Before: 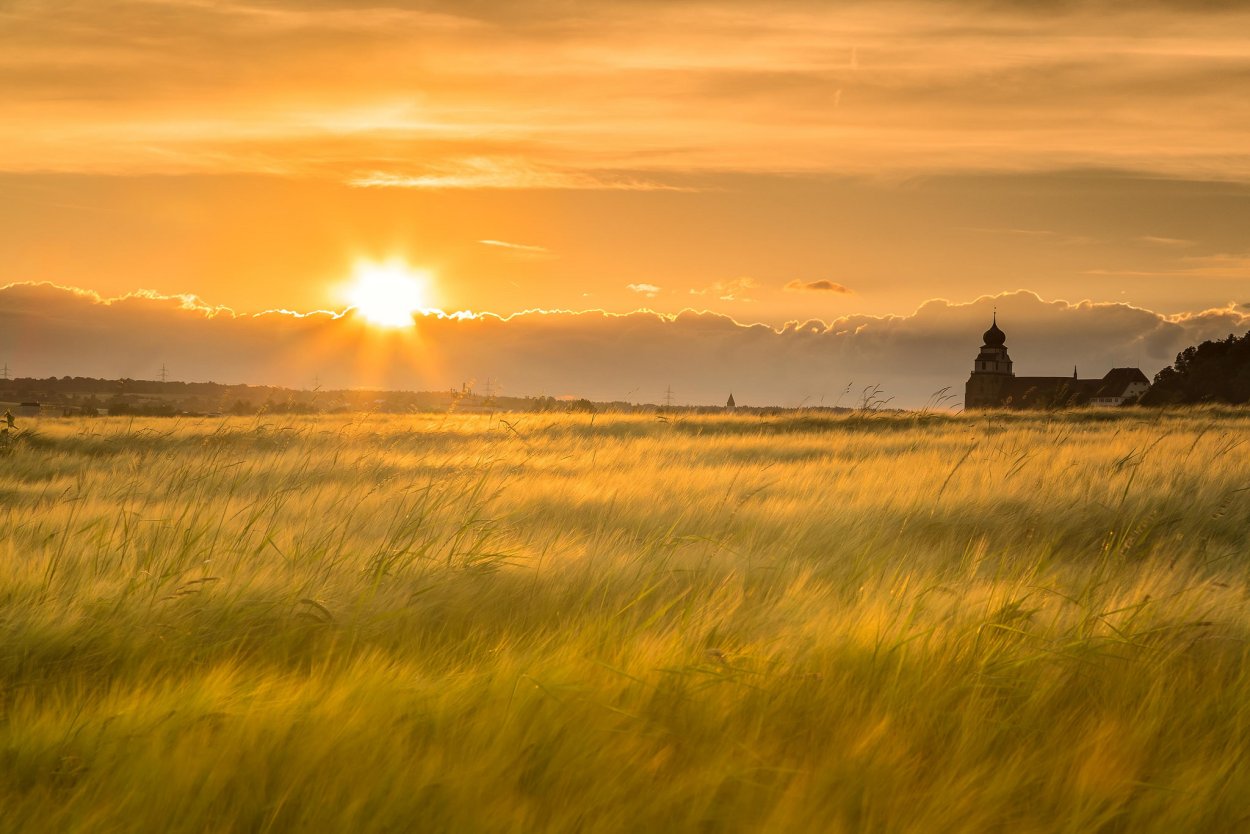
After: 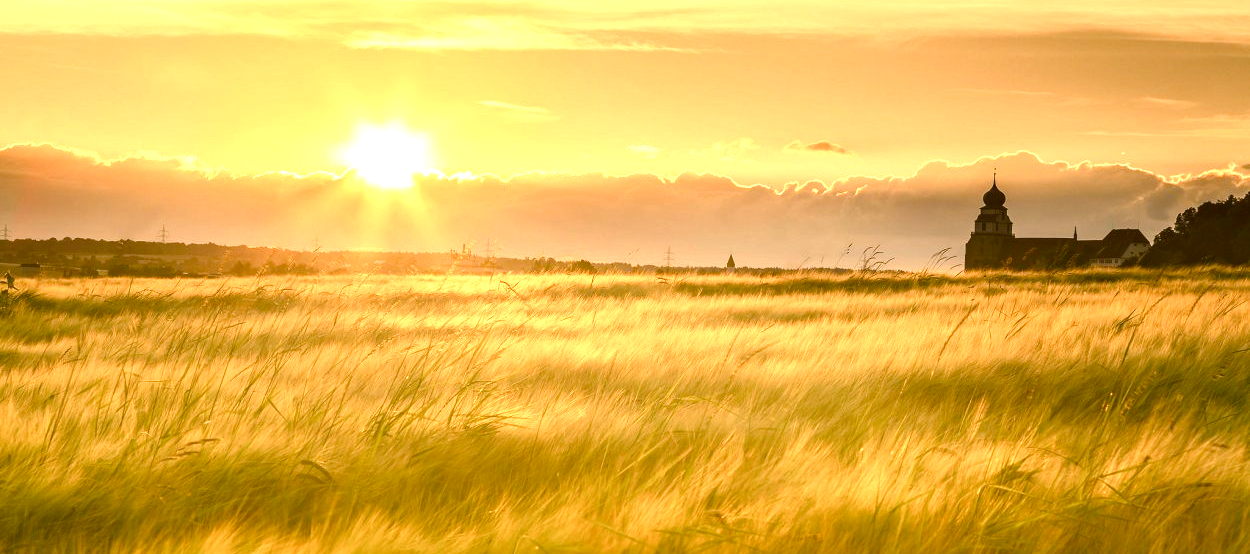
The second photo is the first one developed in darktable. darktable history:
crop: top 16.727%, bottom 16.727%
lowpass: radius 0.1, contrast 0.85, saturation 1.1, unbound 0
exposure: black level correction 0, exposure 0.7 EV, compensate exposure bias true, compensate highlight preservation false
color balance rgb: shadows lift › chroma 2.79%, shadows lift › hue 190.66°, power › hue 171.85°, highlights gain › chroma 2.16%, highlights gain › hue 75.26°, global offset › luminance -0.51%, perceptual saturation grading › highlights -33.8%, perceptual saturation grading › mid-tones 14.98%, perceptual saturation grading › shadows 48.43%, perceptual brilliance grading › highlights 15.68%, perceptual brilliance grading › mid-tones 6.62%, perceptual brilliance grading › shadows -14.98%, global vibrance 11.32%, contrast 5.05%
